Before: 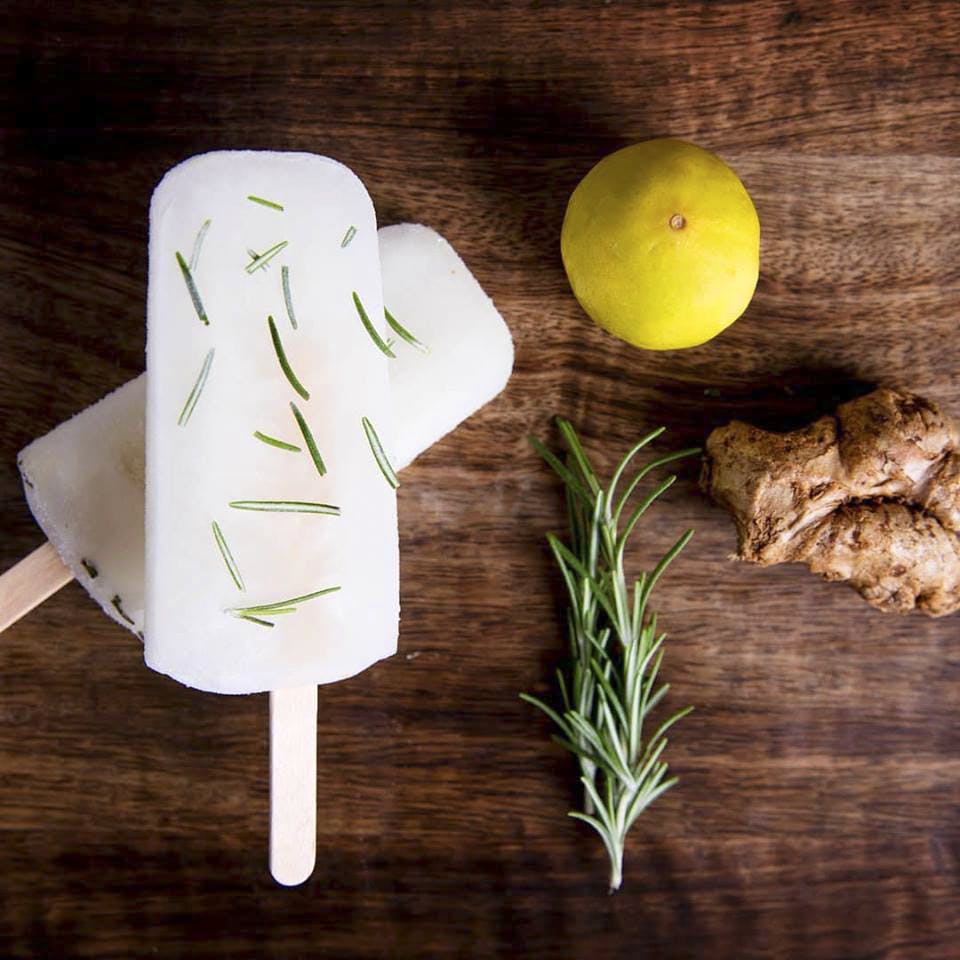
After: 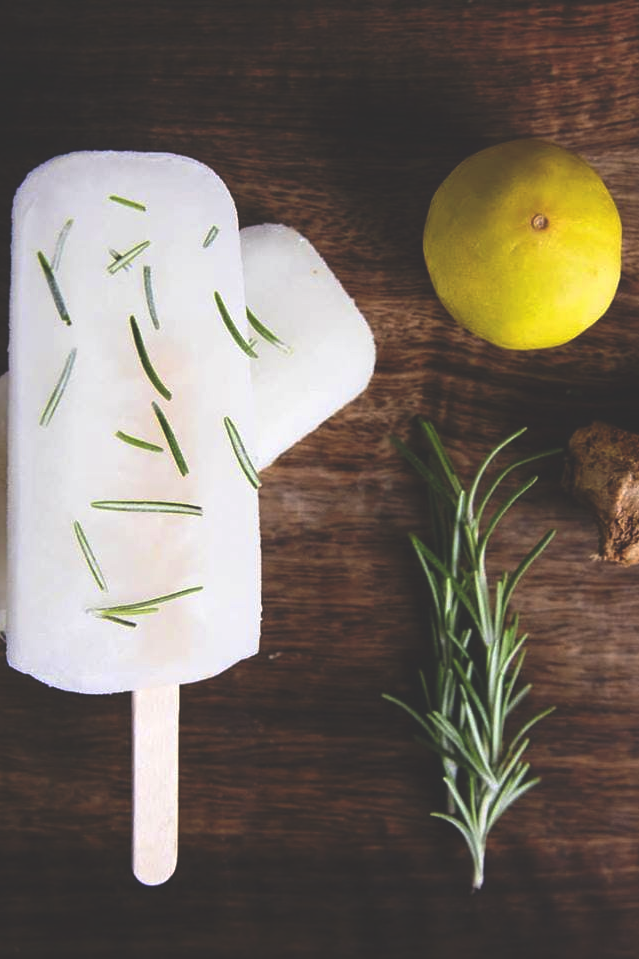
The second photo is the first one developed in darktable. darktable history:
rgb curve: curves: ch0 [(0, 0.186) (0.314, 0.284) (0.775, 0.708) (1, 1)], compensate middle gray true, preserve colors none
crop and rotate: left 14.385%, right 18.948%
